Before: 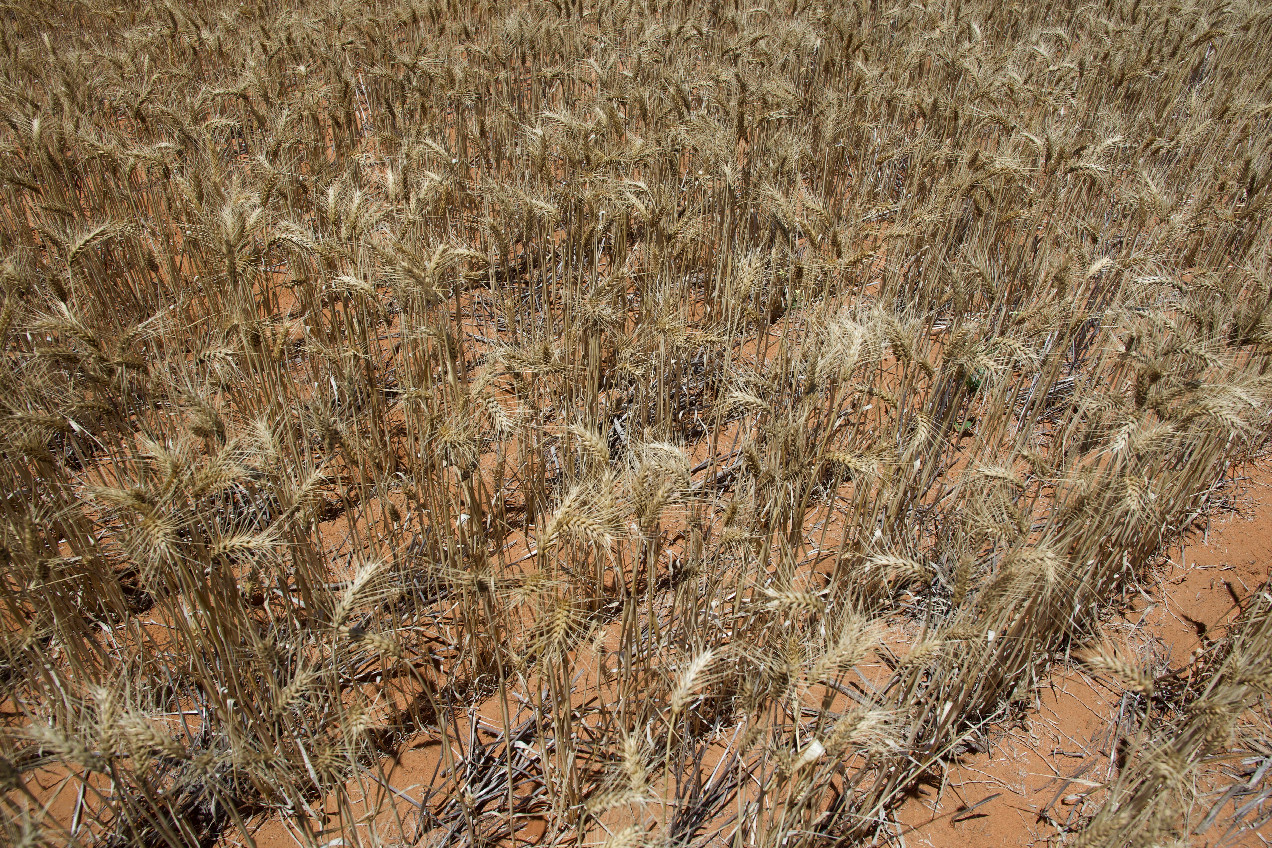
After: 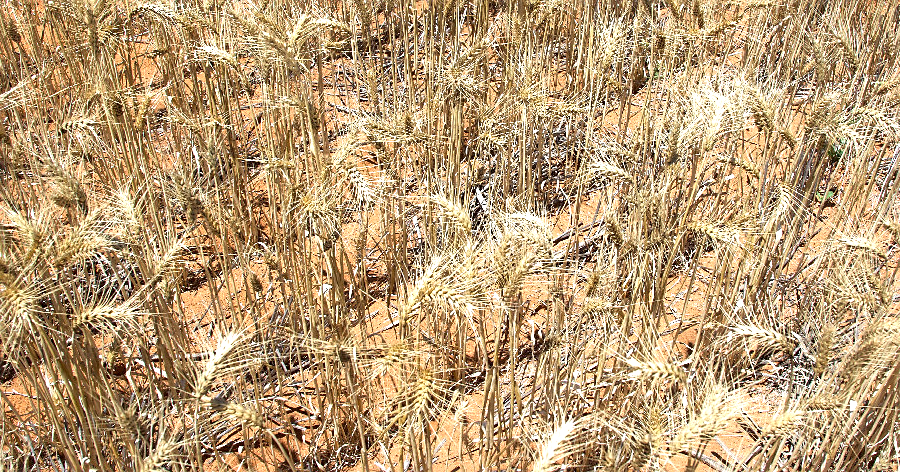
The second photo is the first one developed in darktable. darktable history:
sharpen: radius 1.596, amount 0.368, threshold 1.403
exposure: exposure 1.158 EV, compensate highlight preservation false
crop: left 10.884%, top 27.157%, right 18.252%, bottom 17.123%
